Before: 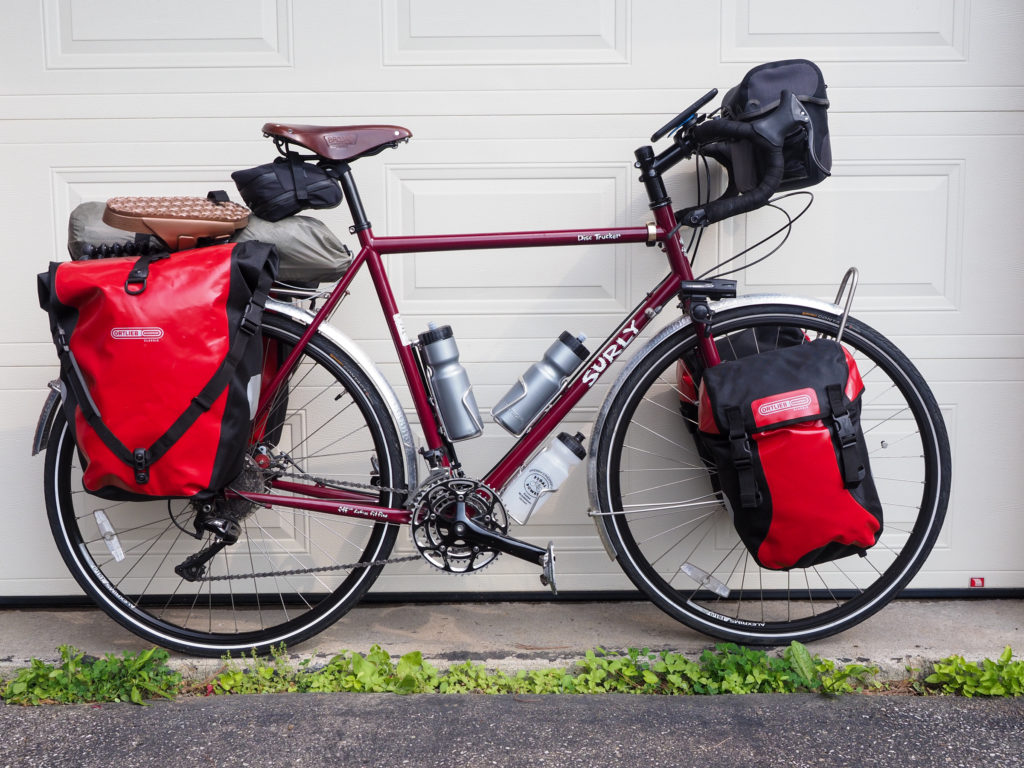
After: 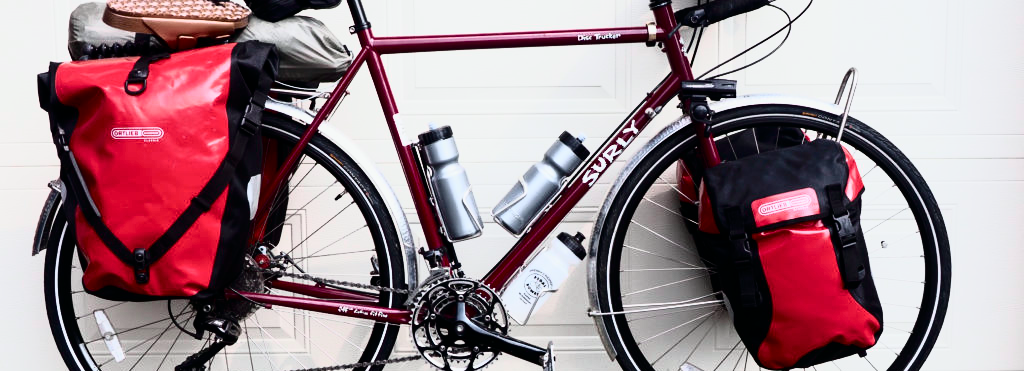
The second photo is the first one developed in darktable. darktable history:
crop and rotate: top 26.056%, bottom 25.543%
tone curve: curves: ch0 [(0, 0) (0.105, 0.068) (0.195, 0.162) (0.283, 0.283) (0.384, 0.404) (0.485, 0.531) (0.638, 0.681) (0.795, 0.879) (1, 0.977)]; ch1 [(0, 0) (0.161, 0.092) (0.35, 0.33) (0.379, 0.401) (0.456, 0.469) (0.504, 0.5) (0.512, 0.514) (0.58, 0.597) (0.635, 0.646) (1, 1)]; ch2 [(0, 0) (0.371, 0.362) (0.437, 0.437) (0.5, 0.5) (0.53, 0.523) (0.56, 0.58) (0.622, 0.606) (1, 1)], color space Lab, independent channels, preserve colors none
rgb curve: curves: ch0 [(0, 0) (0.136, 0.078) (0.262, 0.245) (0.414, 0.42) (1, 1)], compensate middle gray true, preserve colors basic power
contrast brightness saturation: contrast 0.28
